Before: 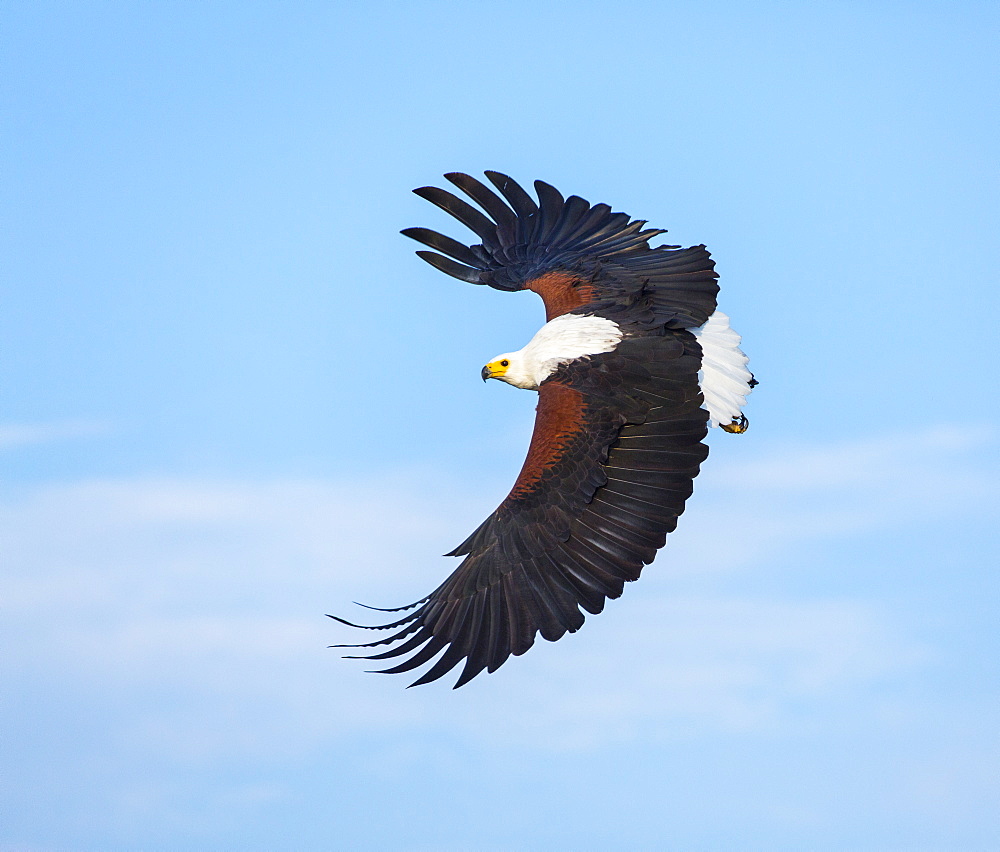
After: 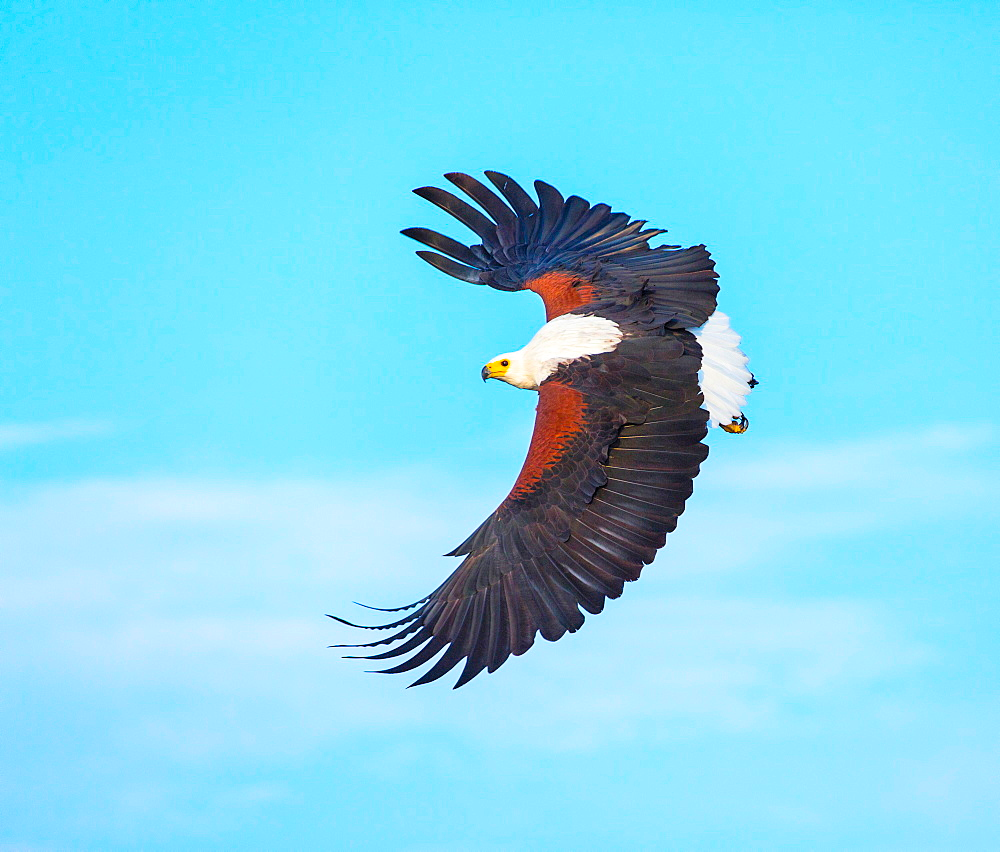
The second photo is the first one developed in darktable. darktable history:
tone equalizer: edges refinement/feathering 500, mask exposure compensation -1.57 EV, preserve details no
contrast brightness saturation: contrast 0.066, brightness 0.179, saturation 0.403
